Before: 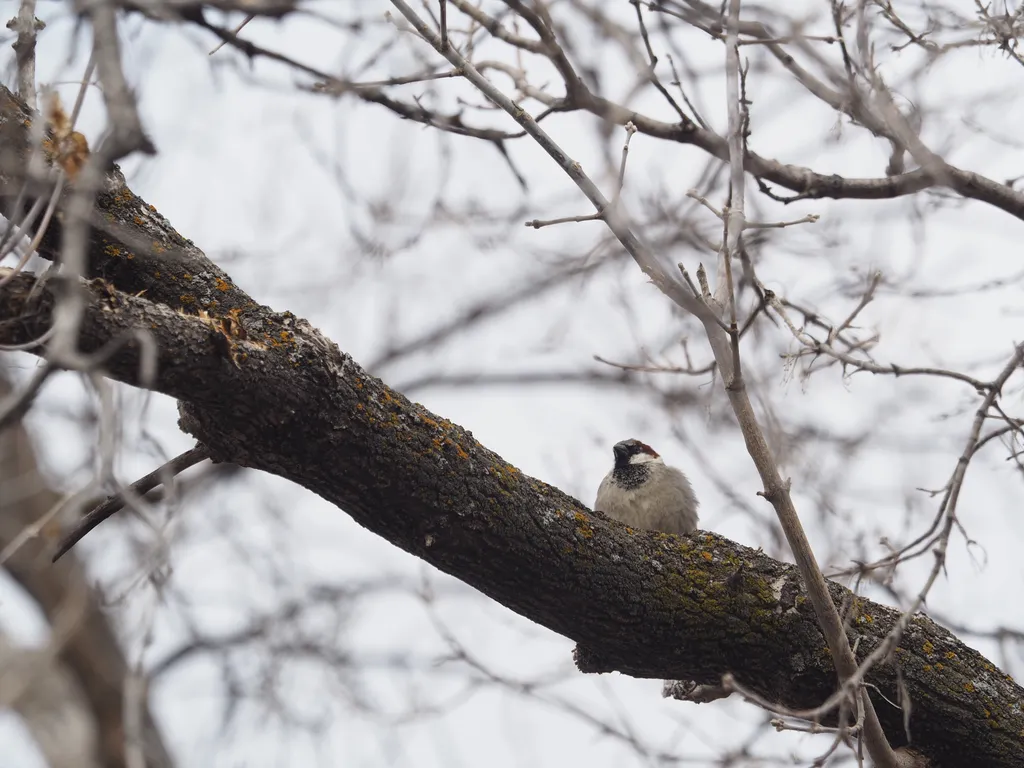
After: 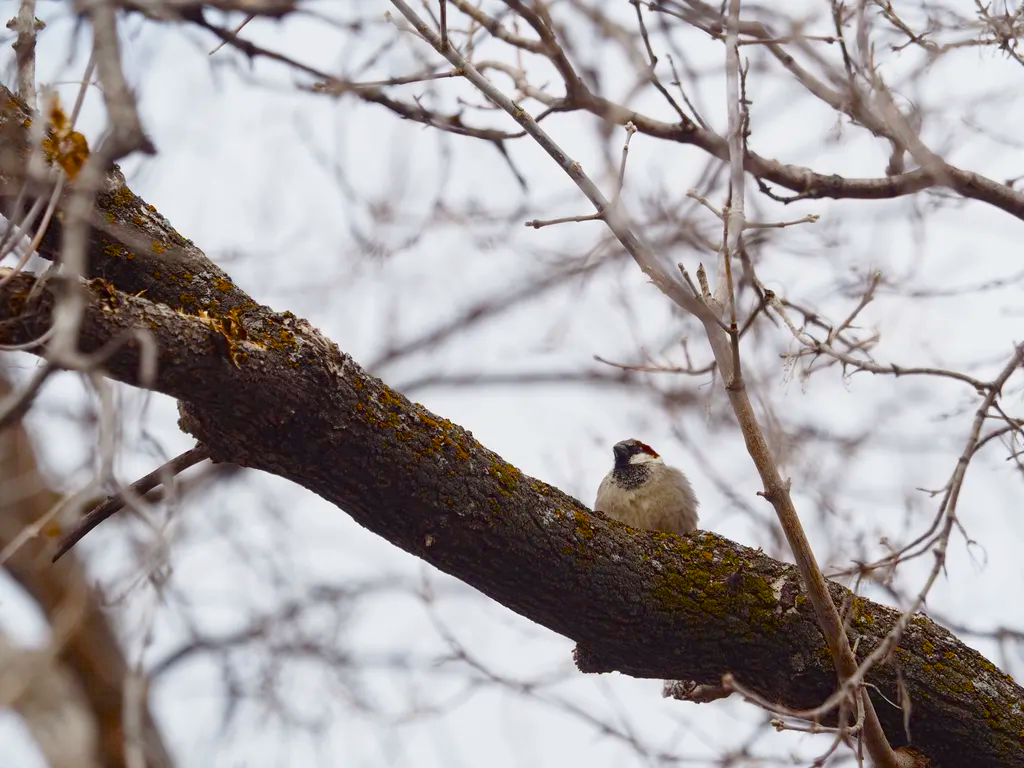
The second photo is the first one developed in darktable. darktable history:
color balance rgb: shadows lift › chroma 2.054%, shadows lift › hue 49.27°, linear chroma grading › global chroma 18.369%, perceptual saturation grading › global saturation 34.68%, perceptual saturation grading › highlights -29.85%, perceptual saturation grading › shadows 35.635%, global vibrance 16.481%, saturation formula JzAzBz (2021)
exposure: compensate highlight preservation false
